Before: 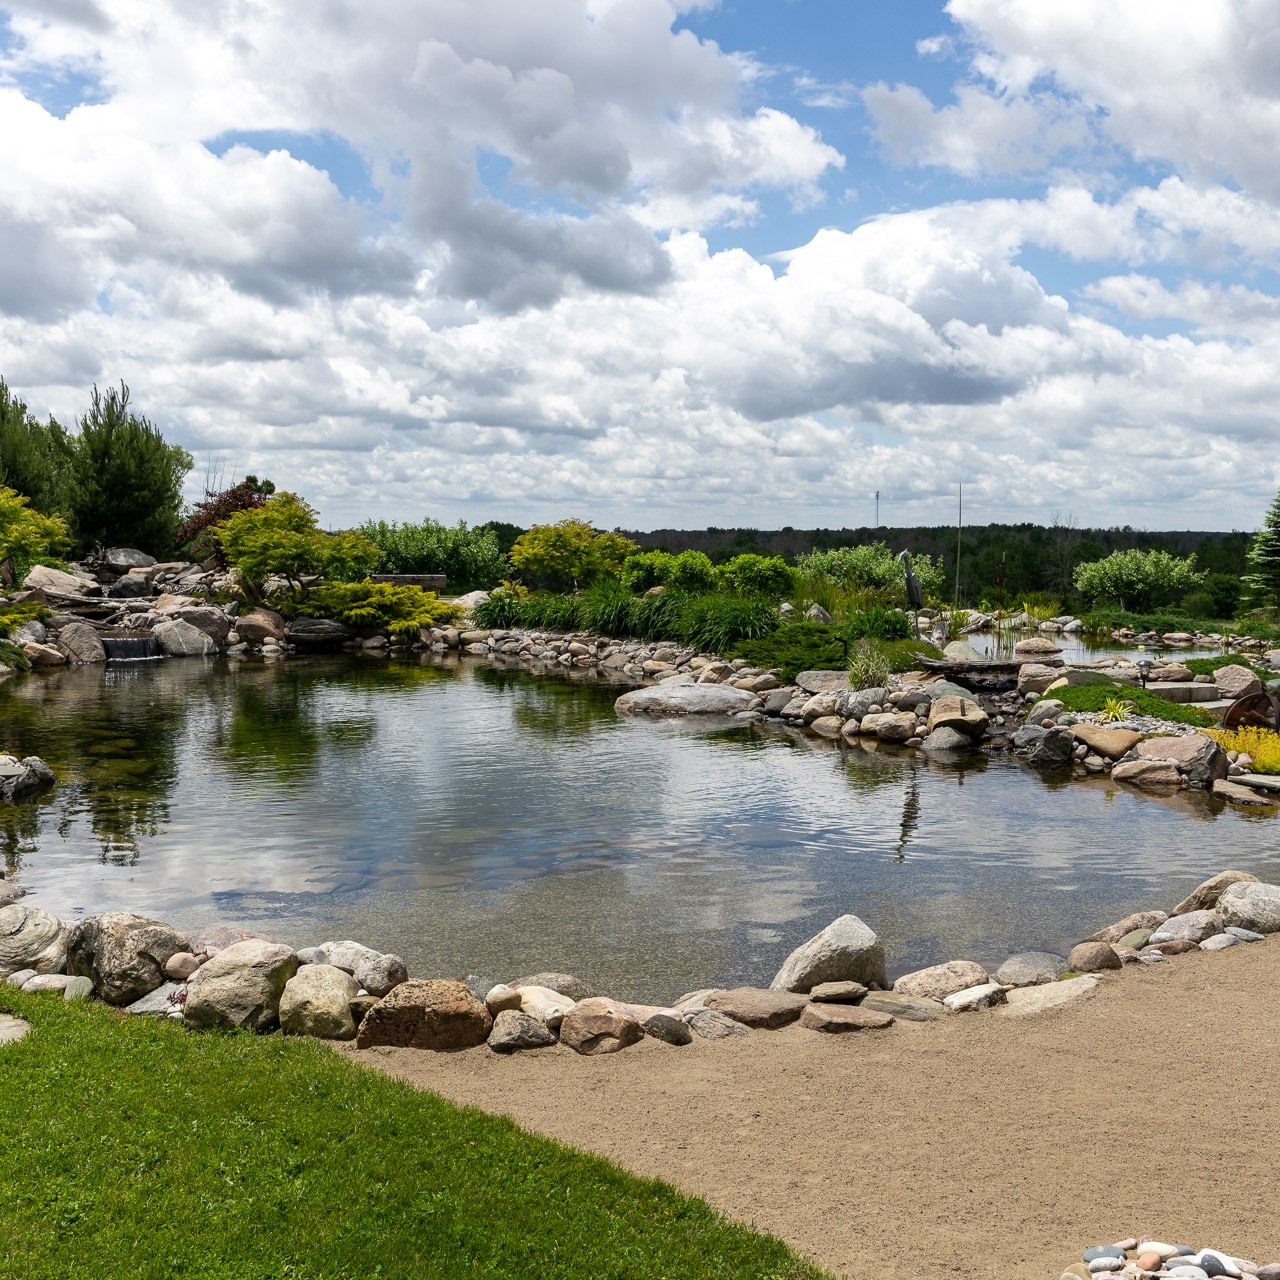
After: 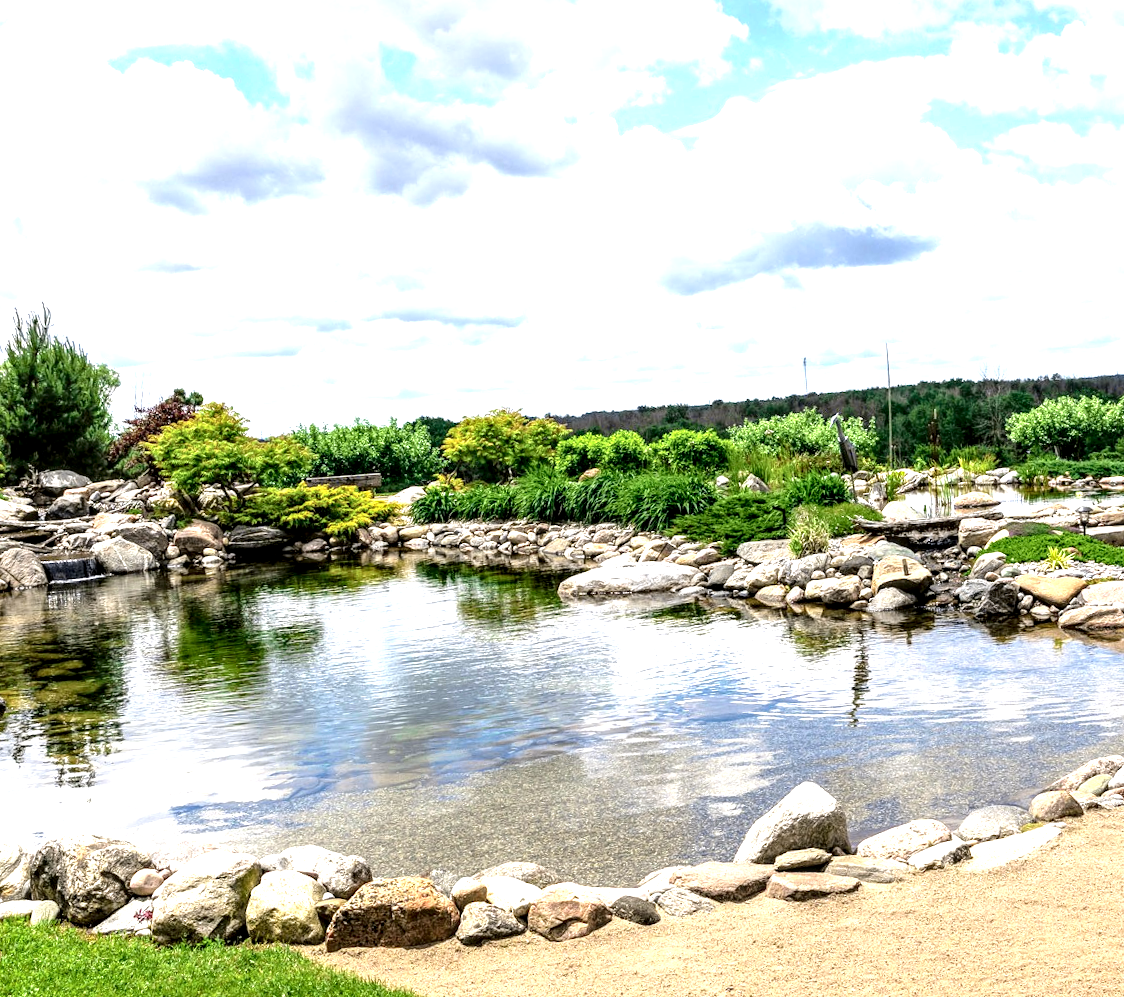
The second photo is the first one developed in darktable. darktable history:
exposure: black level correction 0, exposure 1.45 EV, compensate exposure bias true, compensate highlight preservation false
crop: left 7.856%, top 11.836%, right 10.12%, bottom 15.387%
white balance: red 1.004, blue 1.024
local contrast: detail 160%
rotate and perspective: rotation -4.25°, automatic cropping off
tone curve: curves: ch0 [(0, 0) (0.068, 0.031) (0.175, 0.139) (0.32, 0.345) (0.495, 0.544) (0.748, 0.762) (0.993, 0.954)]; ch1 [(0, 0) (0.294, 0.184) (0.34, 0.303) (0.371, 0.344) (0.441, 0.408) (0.477, 0.474) (0.499, 0.5) (0.529, 0.523) (0.677, 0.762) (1, 1)]; ch2 [(0, 0) (0.431, 0.419) (0.495, 0.502) (0.524, 0.534) (0.557, 0.56) (0.634, 0.654) (0.728, 0.722) (1, 1)], color space Lab, independent channels, preserve colors none
